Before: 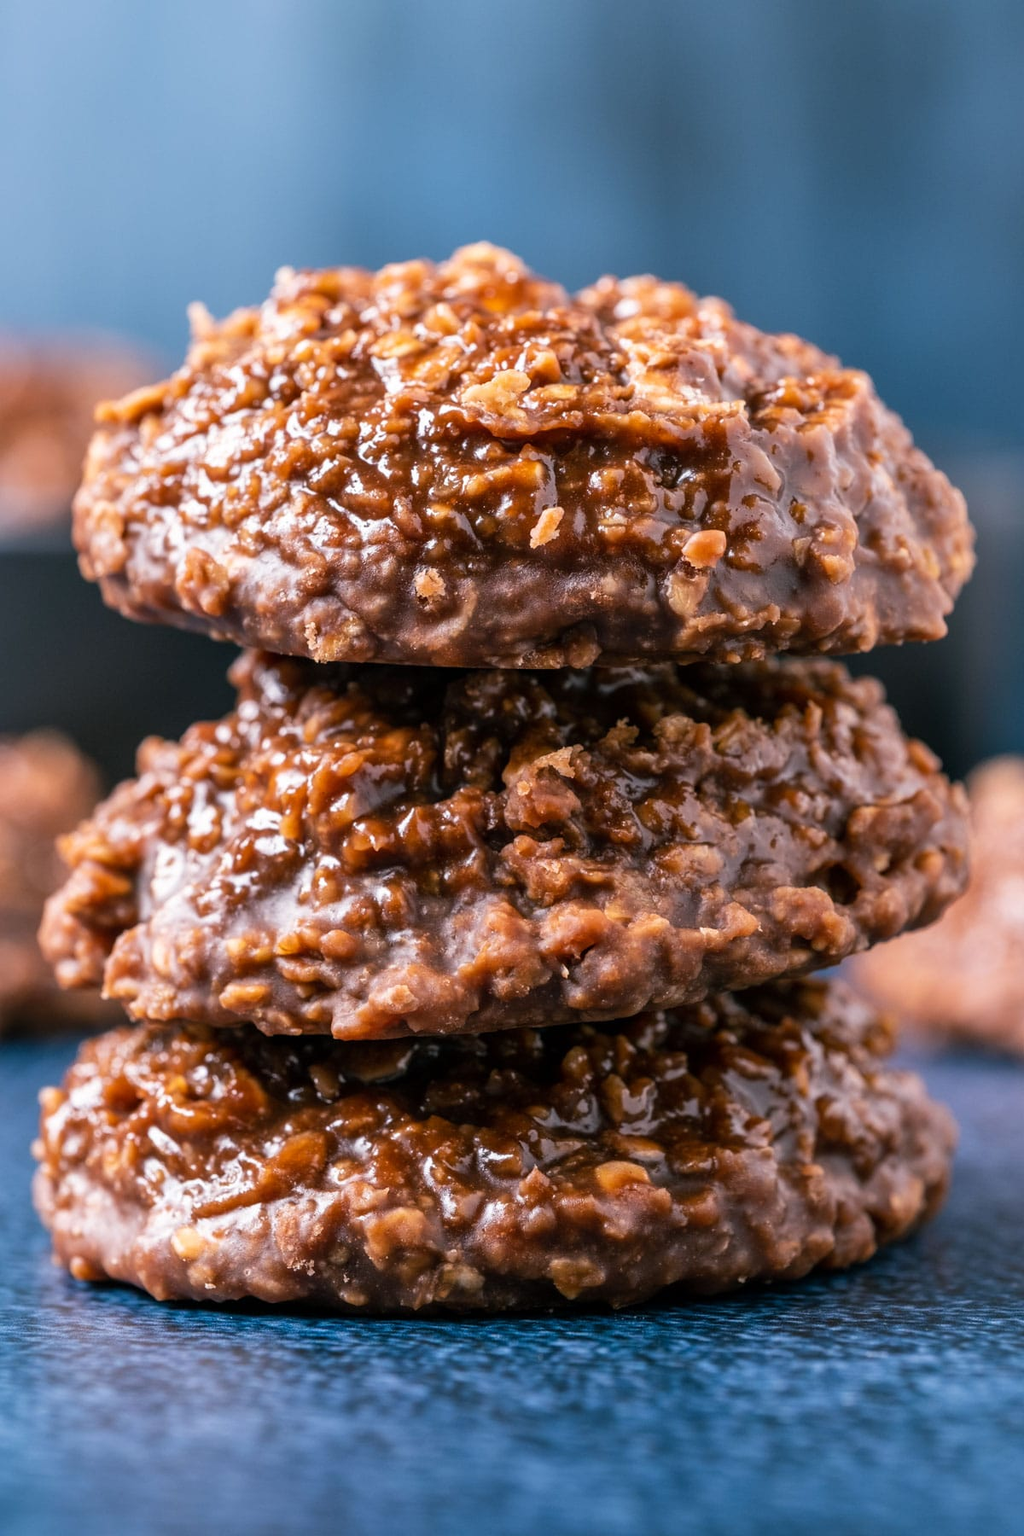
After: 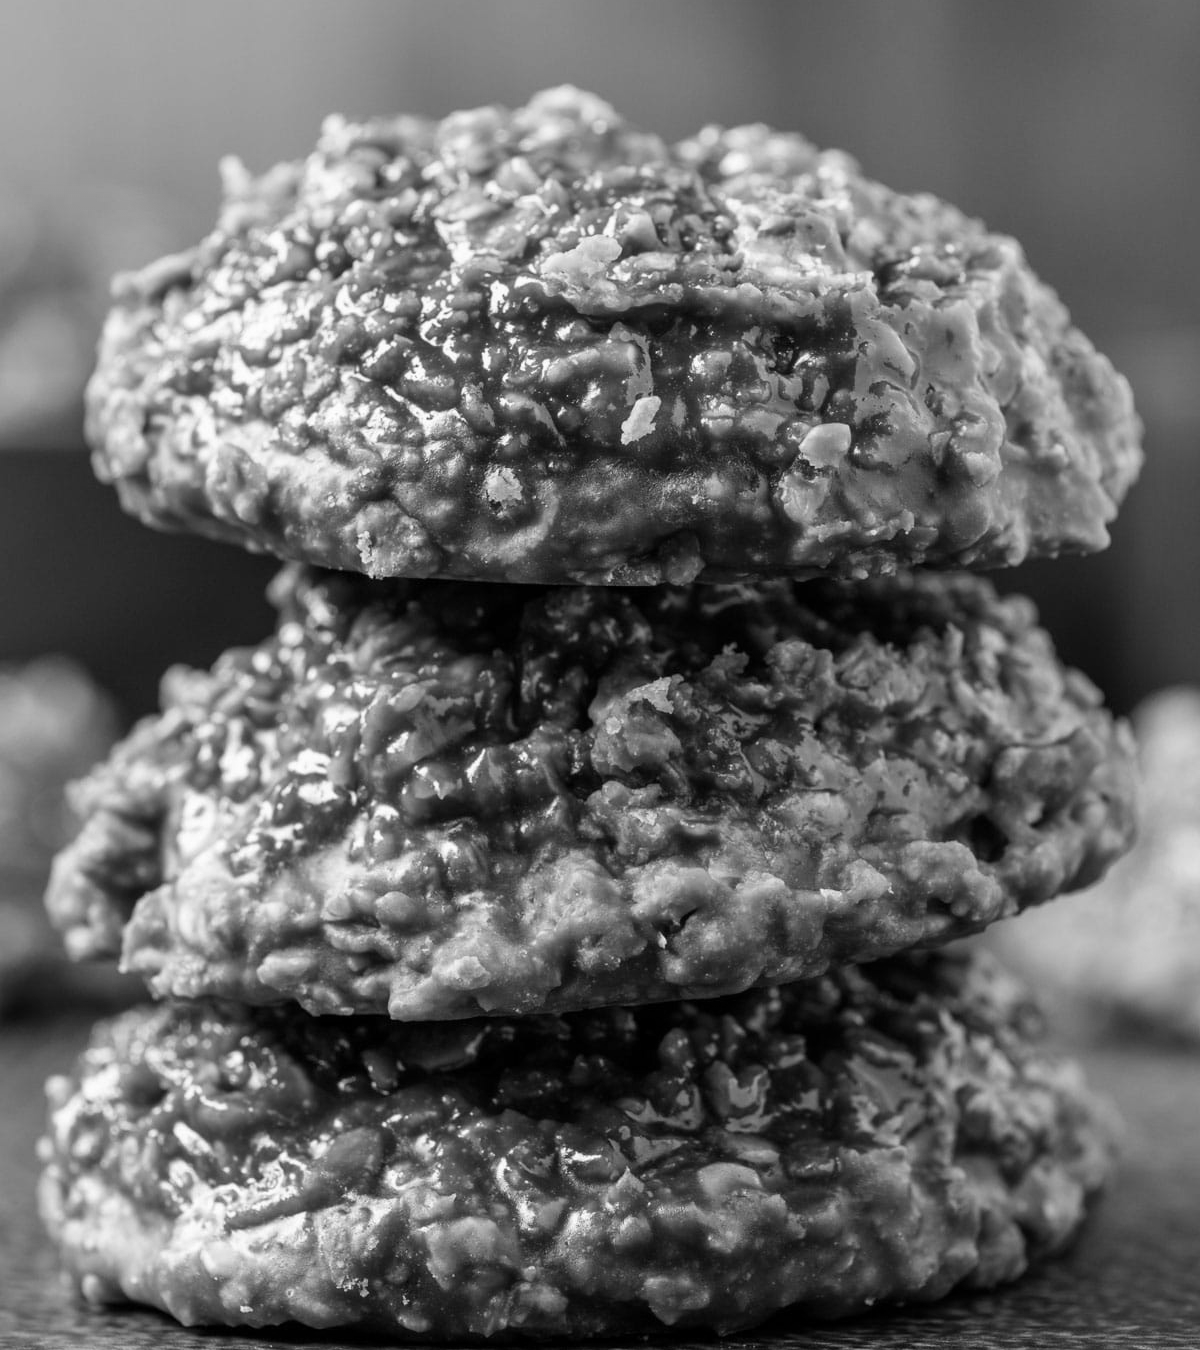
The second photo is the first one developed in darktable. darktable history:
crop: top 11.038%, bottom 13.962%
monochrome: on, module defaults
white balance: red 0.982, blue 1.018
